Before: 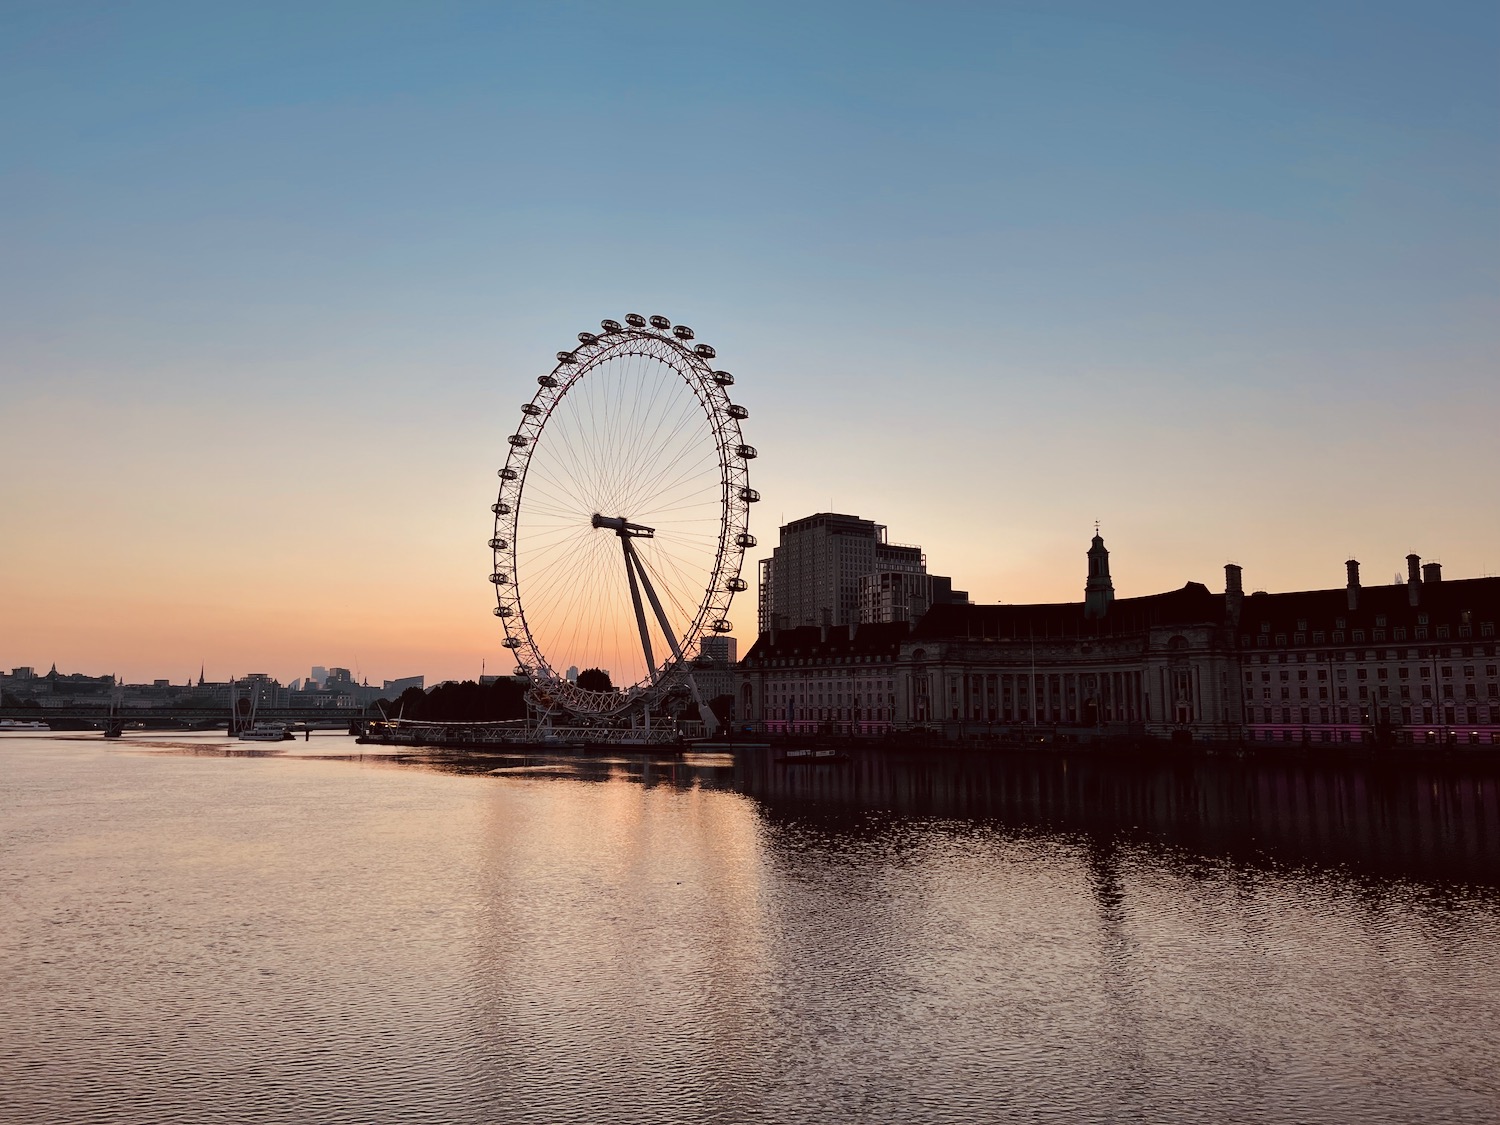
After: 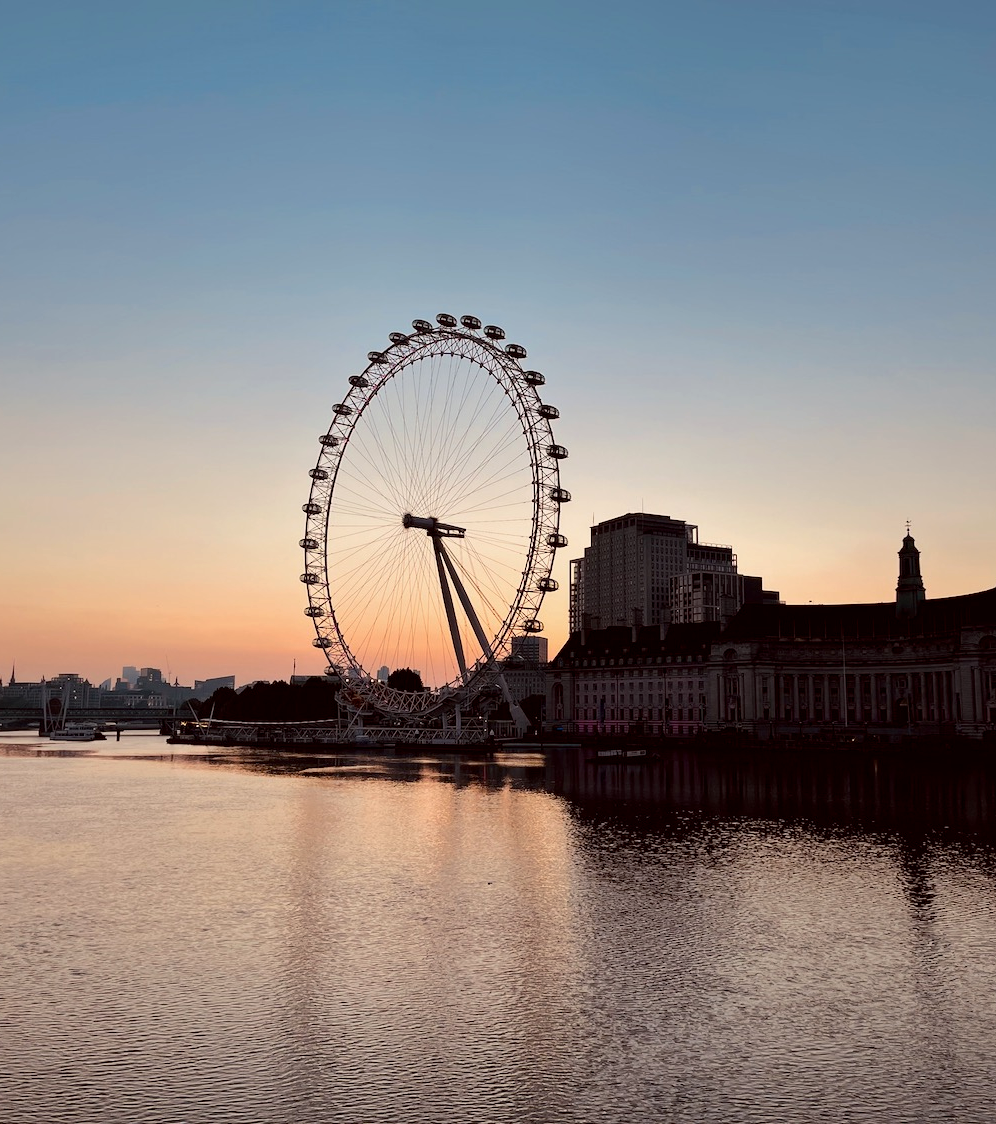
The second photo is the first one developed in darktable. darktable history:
crop and rotate: left 12.628%, right 20.935%
base curve: curves: ch0 [(0, 0) (0.303, 0.277) (1, 1)], preserve colors none
